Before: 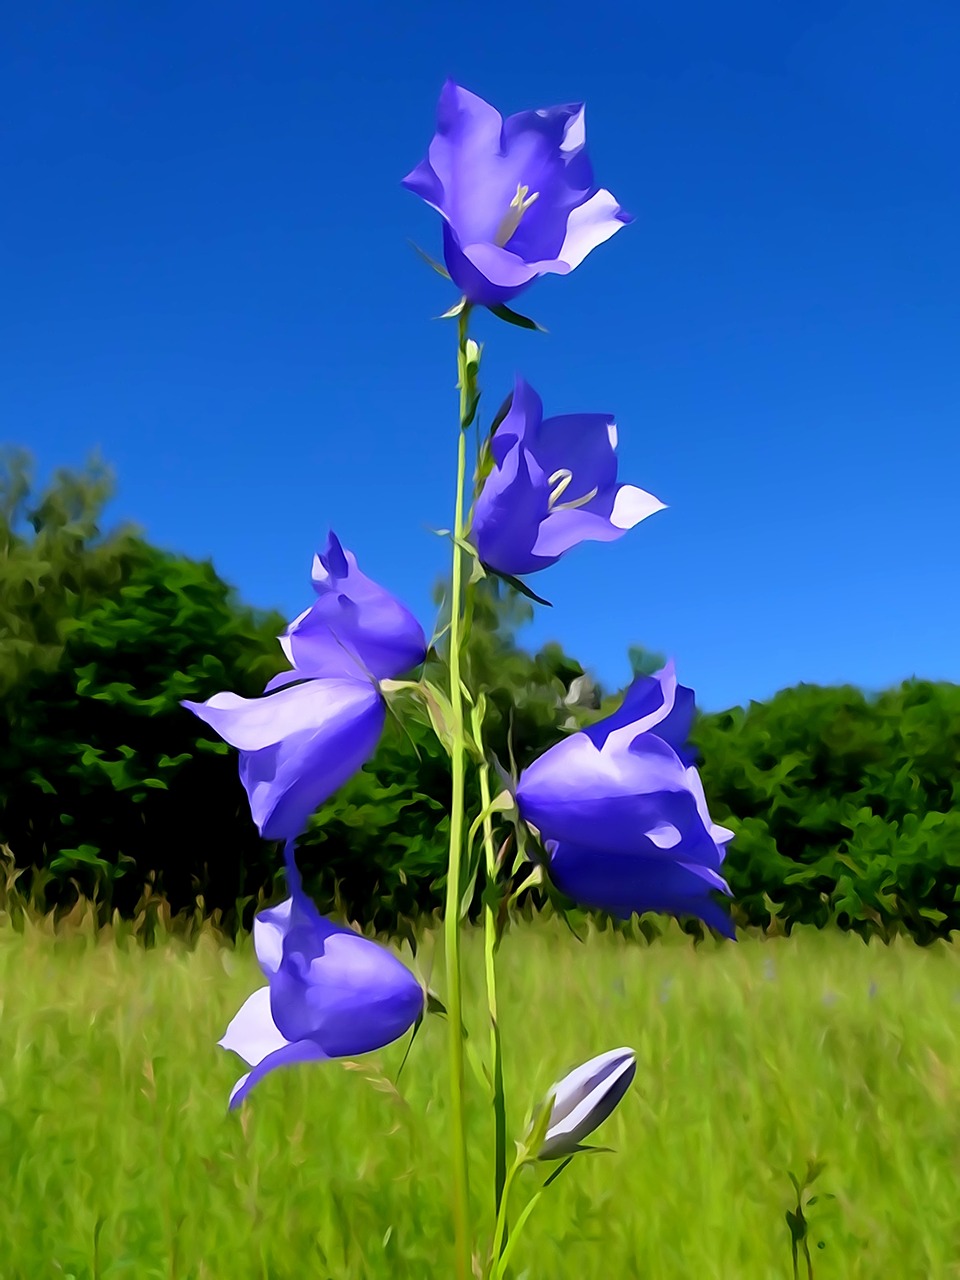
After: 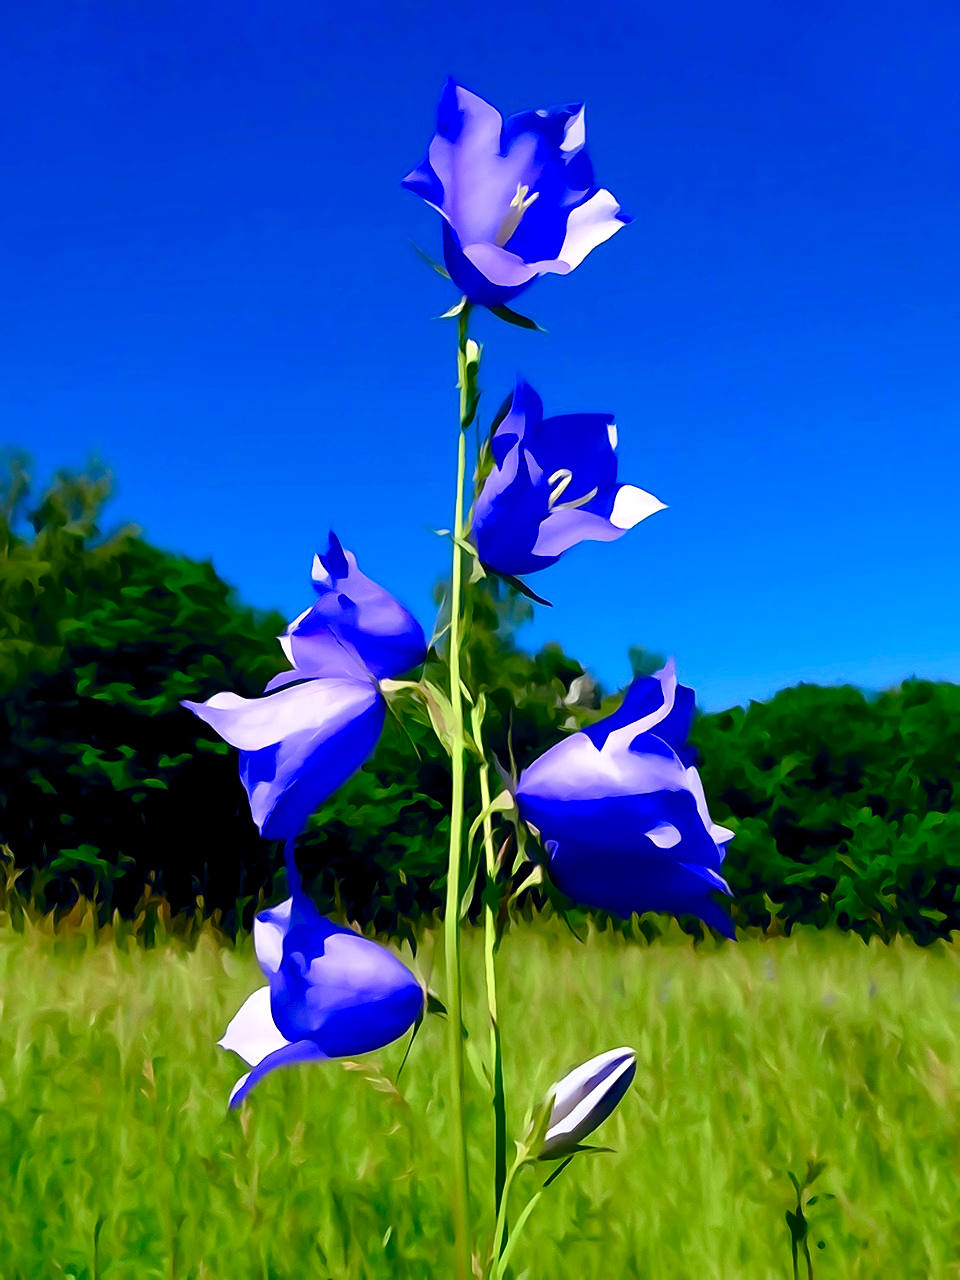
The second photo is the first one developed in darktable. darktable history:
exposure: exposure 0.201 EV, compensate highlight preservation false
contrast brightness saturation: contrast 0.119, brightness -0.116, saturation 0.199
color balance rgb: power › hue 73.12°, global offset › chroma 0.135%, global offset › hue 253.25°, perceptual saturation grading › global saturation 20%, perceptual saturation grading › highlights -49.976%, perceptual saturation grading › shadows 24.846%, global vibrance 20%
local contrast: mode bilateral grid, contrast 20, coarseness 49, detail 120%, midtone range 0.2
color calibration: illuminant same as pipeline (D50), adaptation none (bypass), x 0.332, y 0.334, temperature 5023.92 K, clip negative RGB from gamut false
